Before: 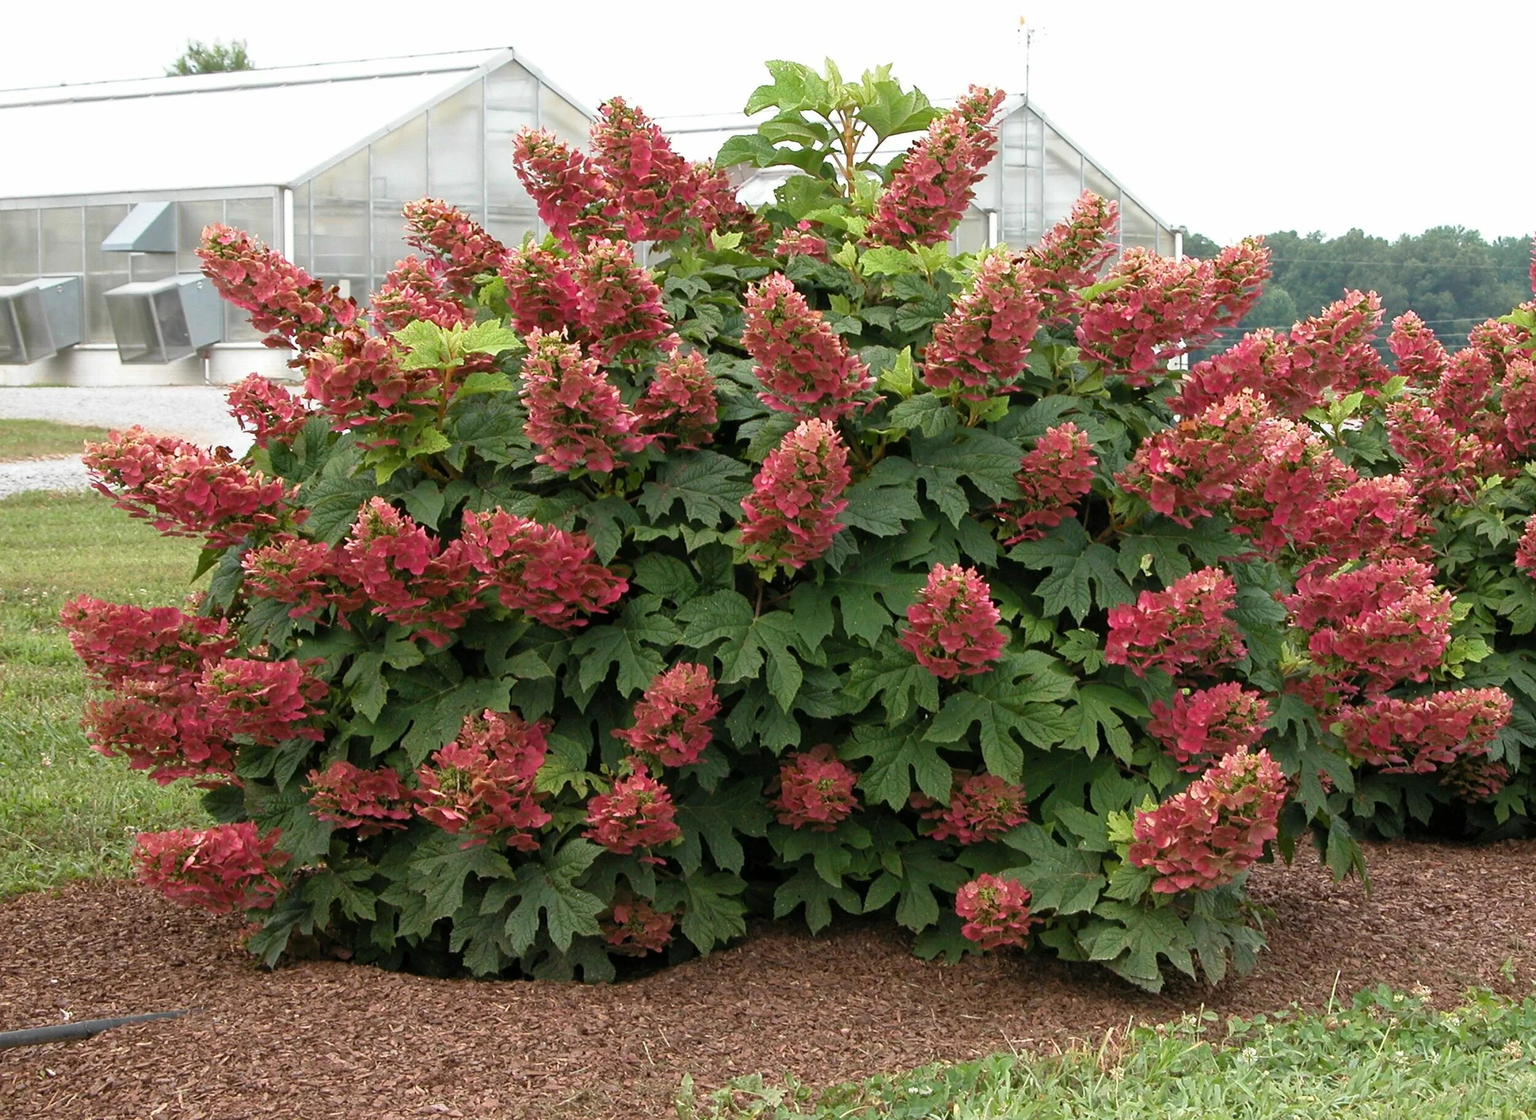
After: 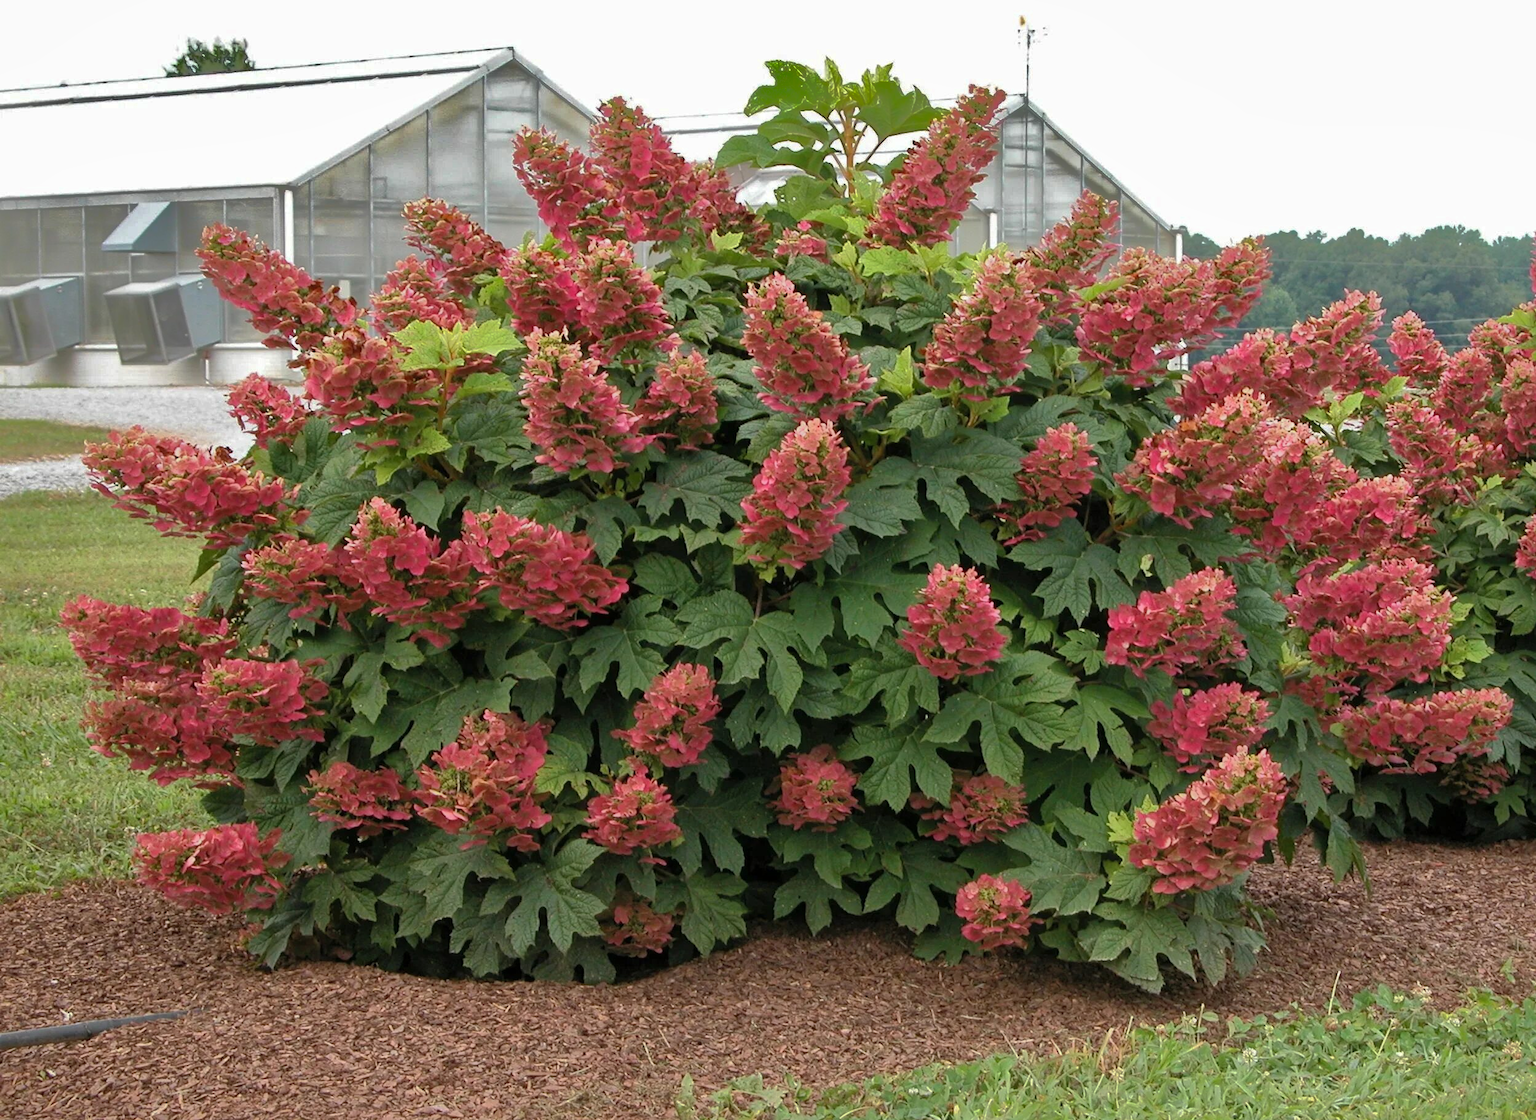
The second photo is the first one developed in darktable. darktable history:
shadows and highlights: shadows 38.93, highlights -73.94
